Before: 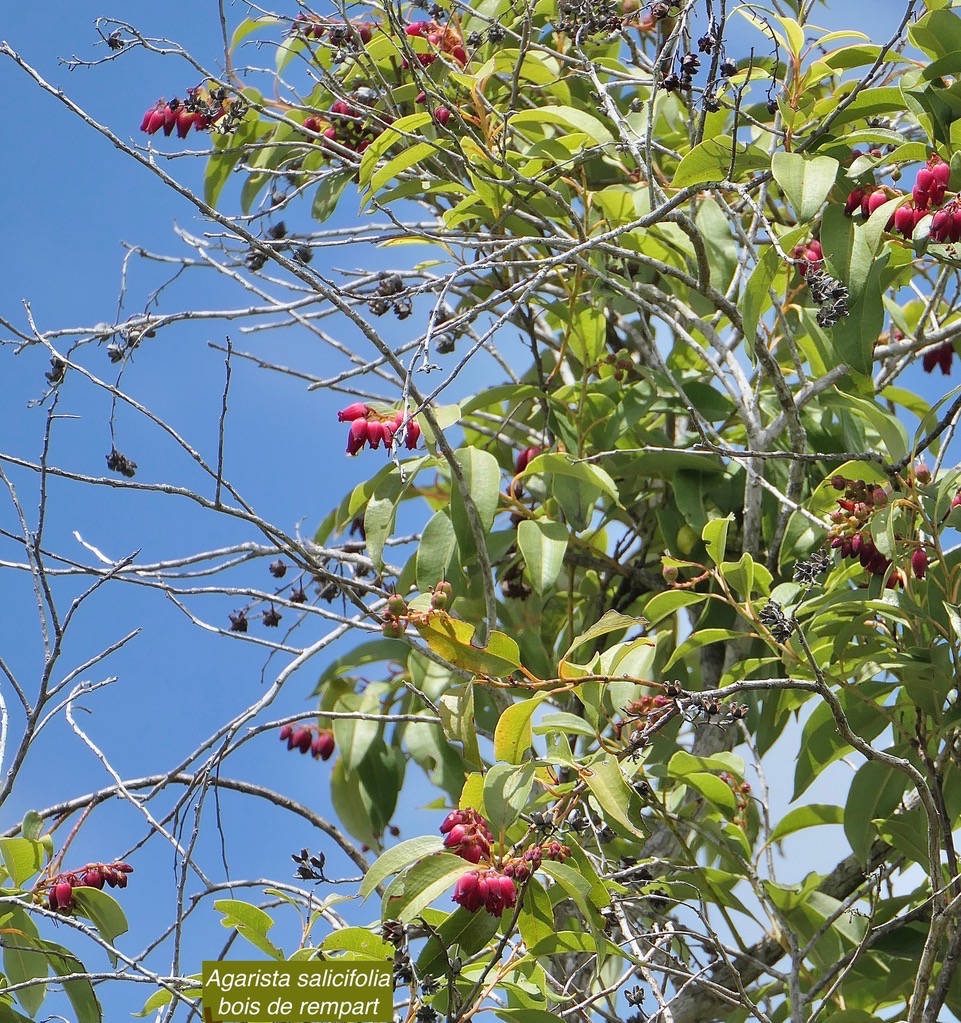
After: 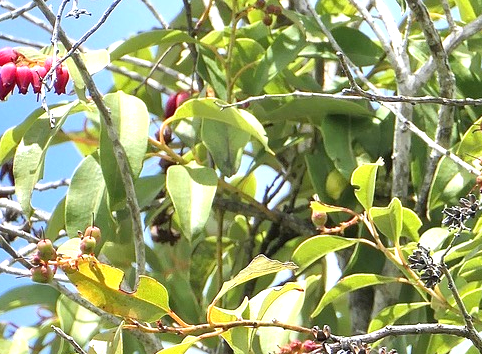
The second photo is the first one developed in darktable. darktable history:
crop: left 36.607%, top 34.735%, right 13.146%, bottom 30.611%
exposure: black level correction 0.001, exposure 0.955 EV, compensate exposure bias true, compensate highlight preservation false
